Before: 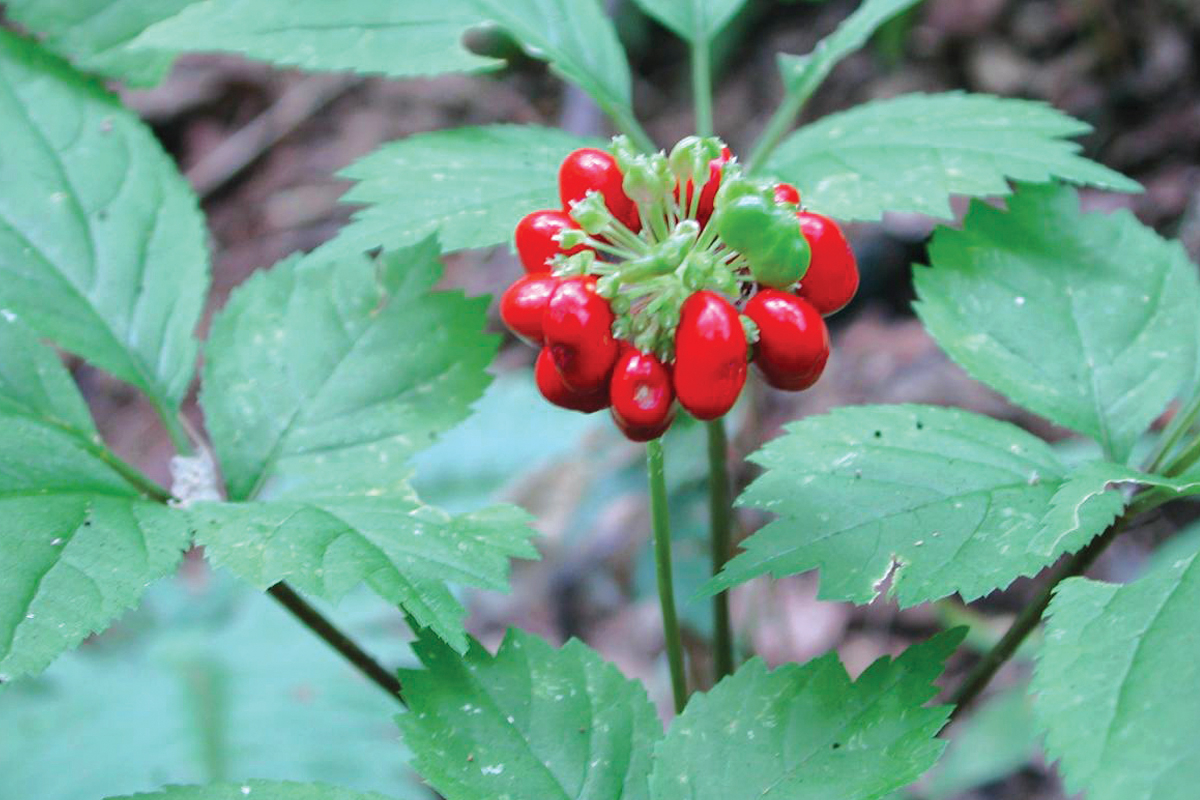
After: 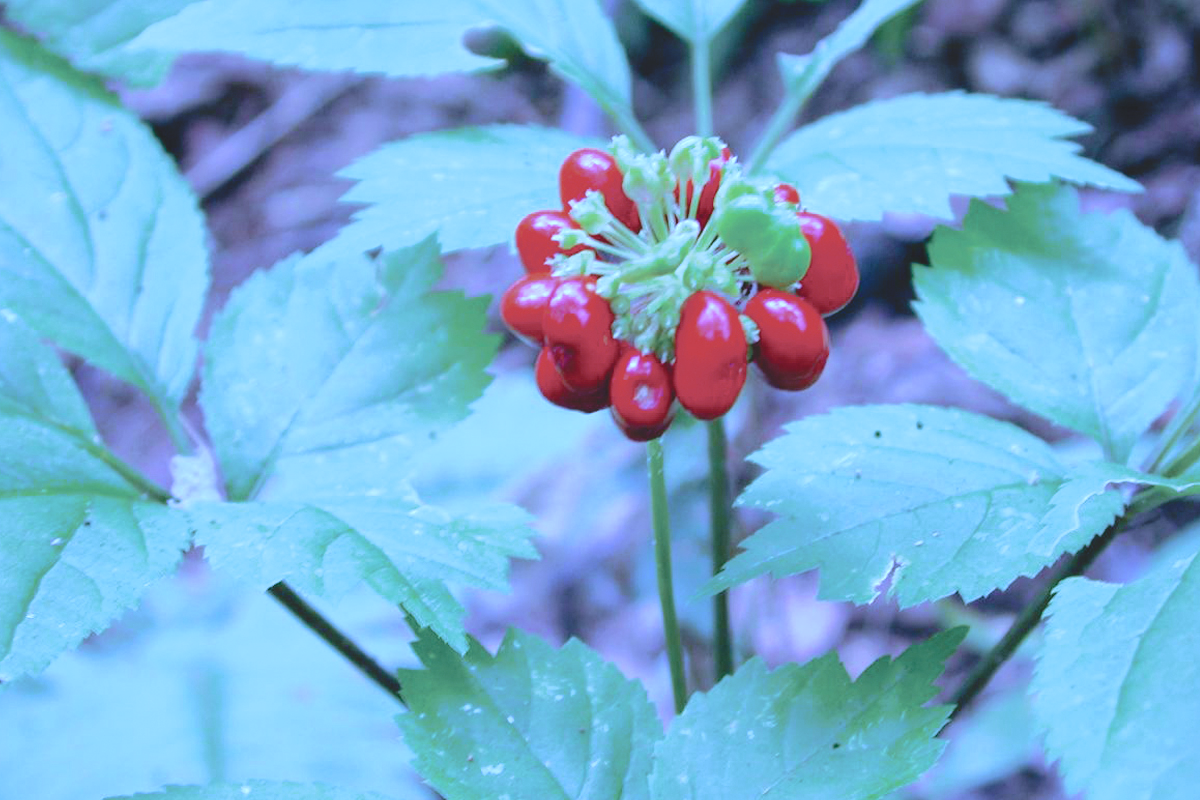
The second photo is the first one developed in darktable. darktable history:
white balance: red 0.766, blue 1.537
tone curve: curves: ch0 [(0, 0) (0.003, 0.132) (0.011, 0.13) (0.025, 0.134) (0.044, 0.138) (0.069, 0.154) (0.1, 0.17) (0.136, 0.198) (0.177, 0.25) (0.224, 0.308) (0.277, 0.371) (0.335, 0.432) (0.399, 0.491) (0.468, 0.55) (0.543, 0.612) (0.623, 0.679) (0.709, 0.766) (0.801, 0.842) (0.898, 0.912) (1, 1)], preserve colors none
